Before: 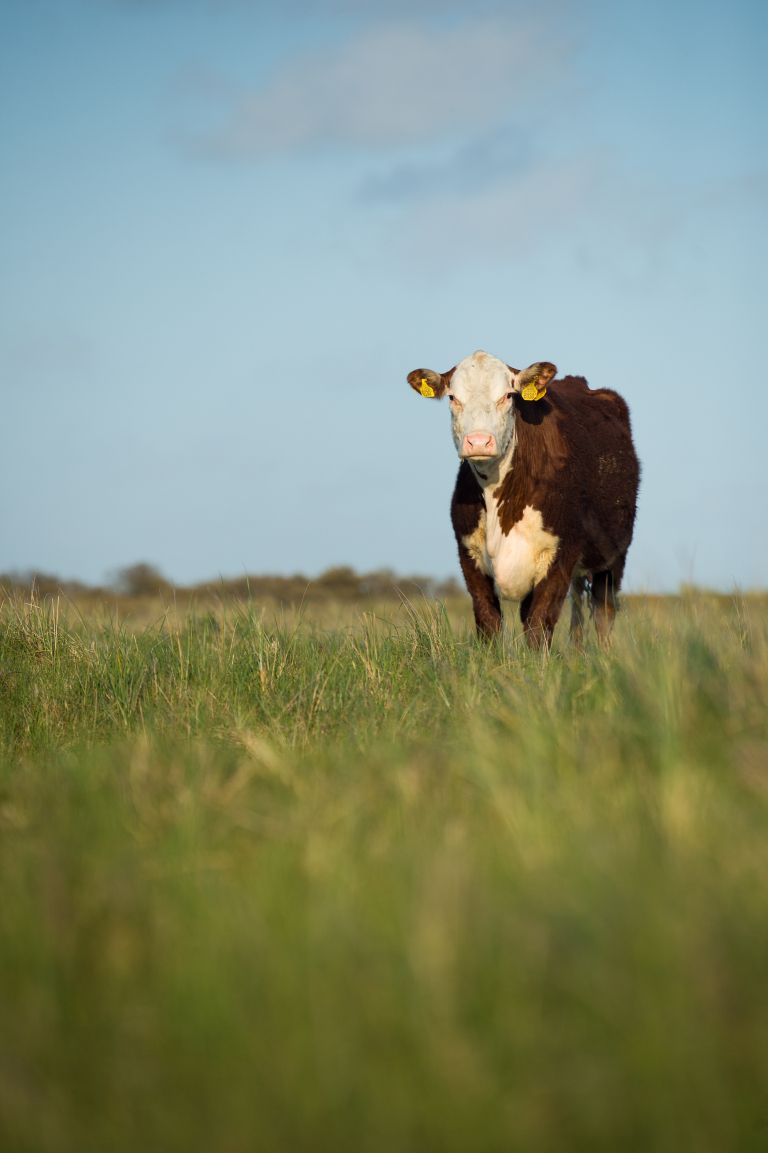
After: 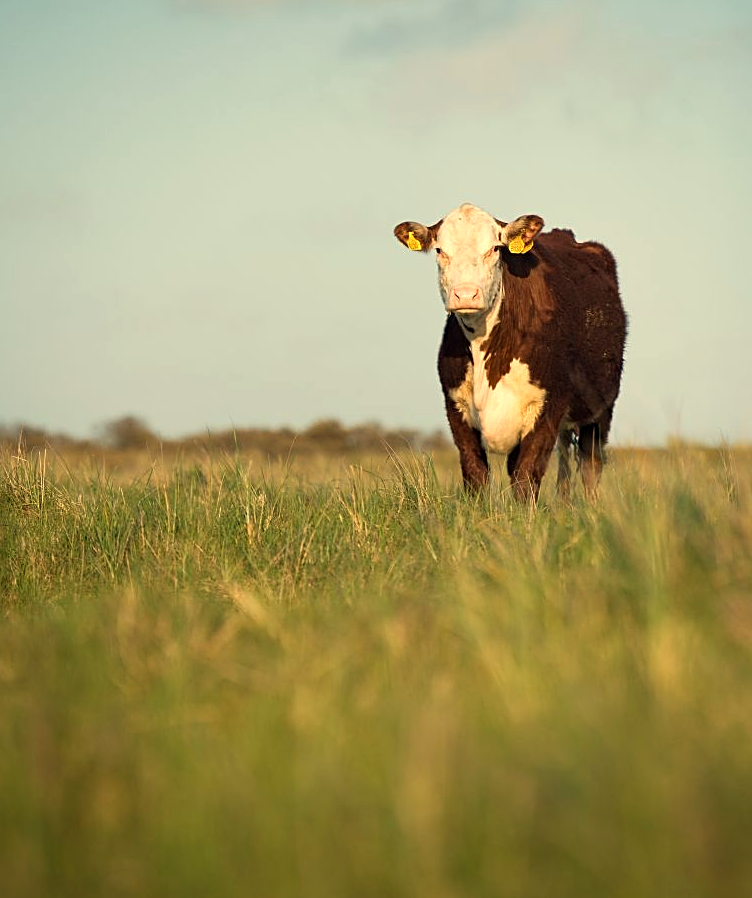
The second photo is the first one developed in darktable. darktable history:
crop and rotate: left 1.814%, top 12.818%, right 0.25%, bottom 9.225%
white balance: red 1.123, blue 0.83
exposure: exposure 0.217 EV, compensate highlight preservation false
sharpen: on, module defaults
